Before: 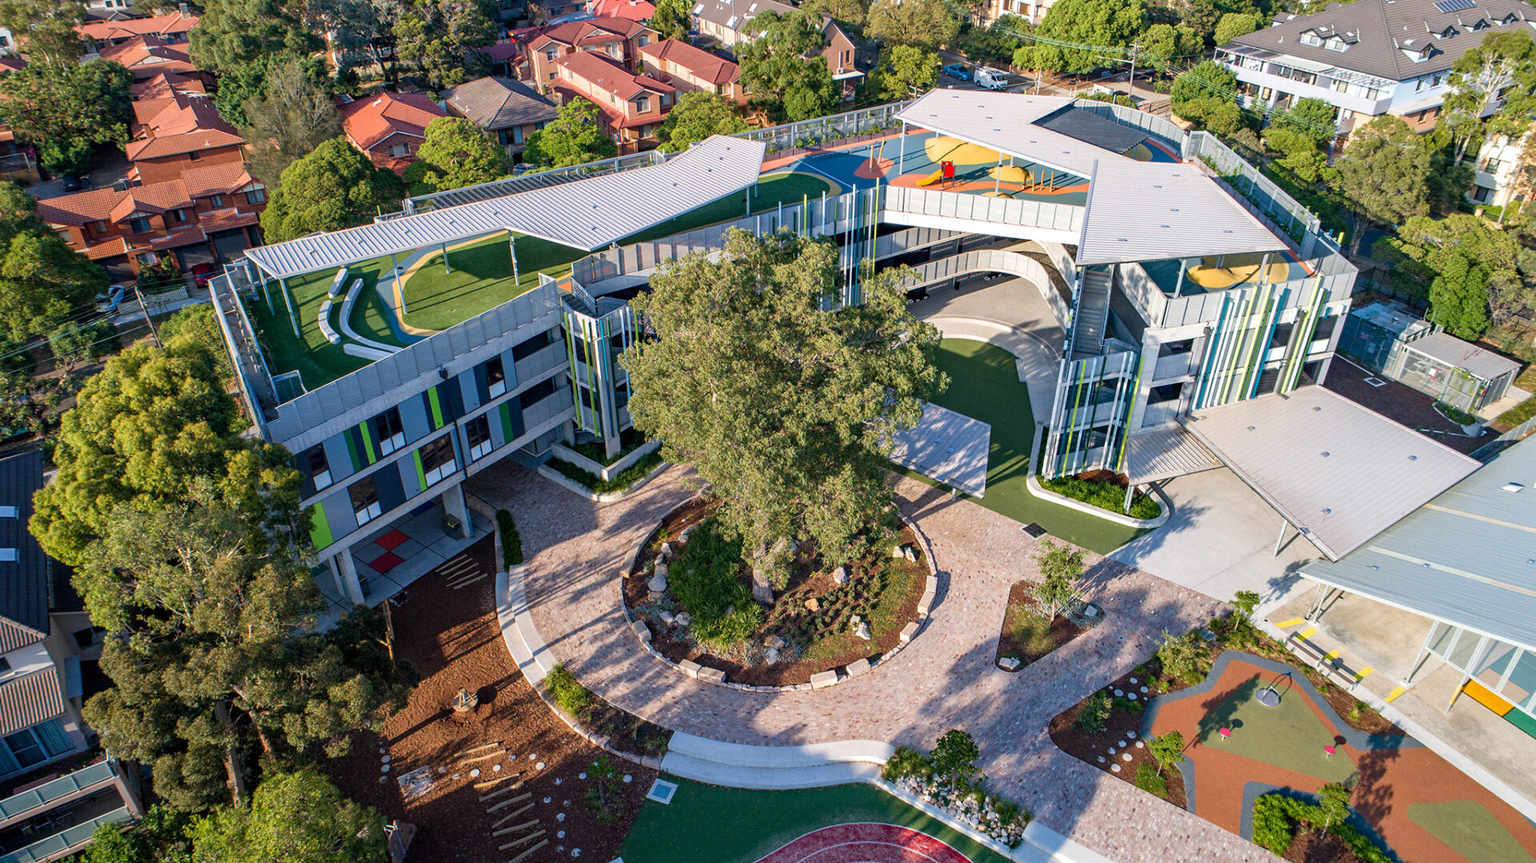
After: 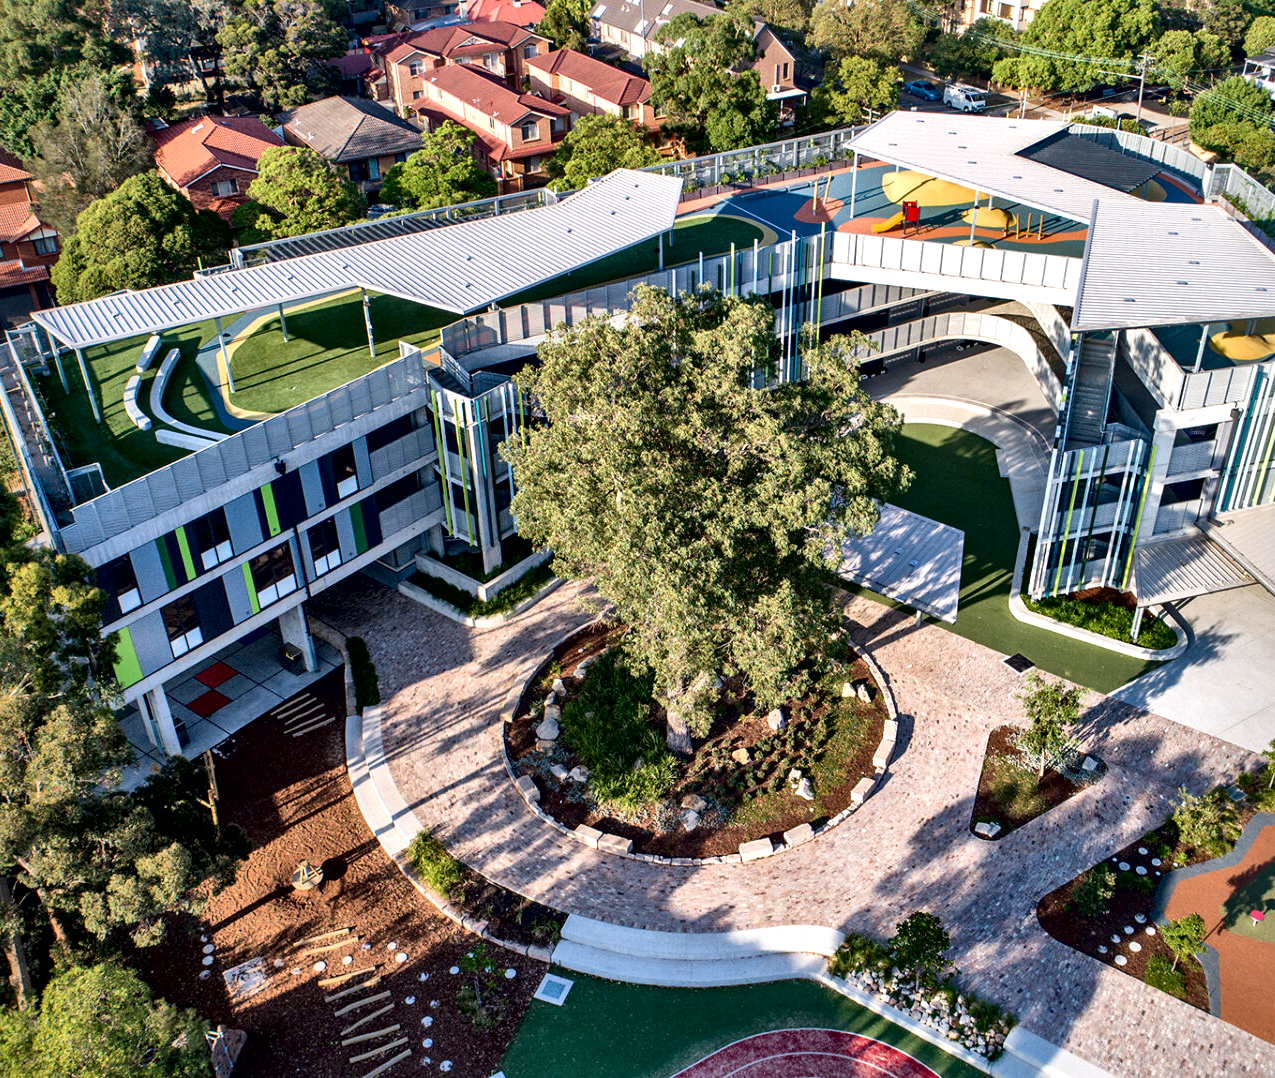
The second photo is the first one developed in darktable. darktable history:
crop and rotate: left 14.301%, right 19.246%
shadows and highlights: low approximation 0.01, soften with gaussian
local contrast: mode bilateral grid, contrast 45, coarseness 69, detail 212%, midtone range 0.2
